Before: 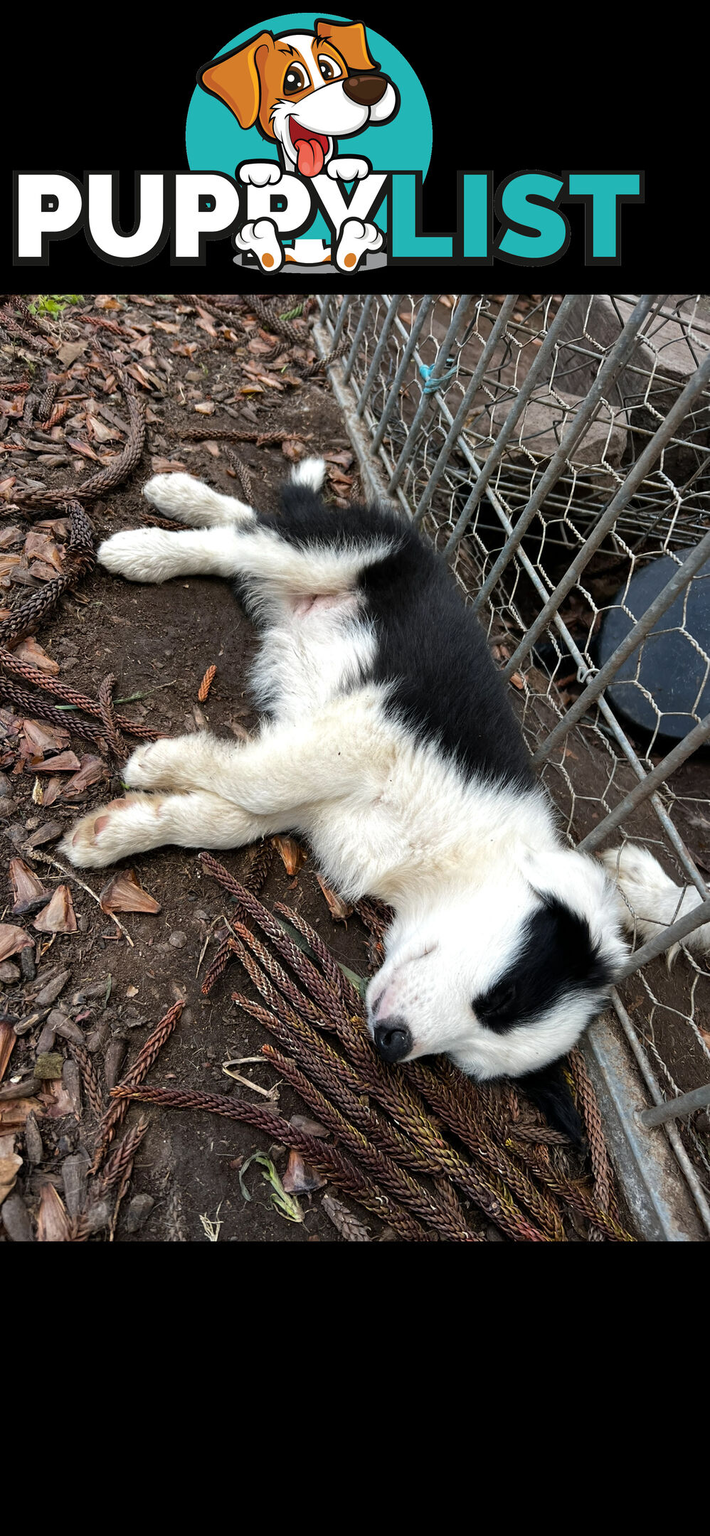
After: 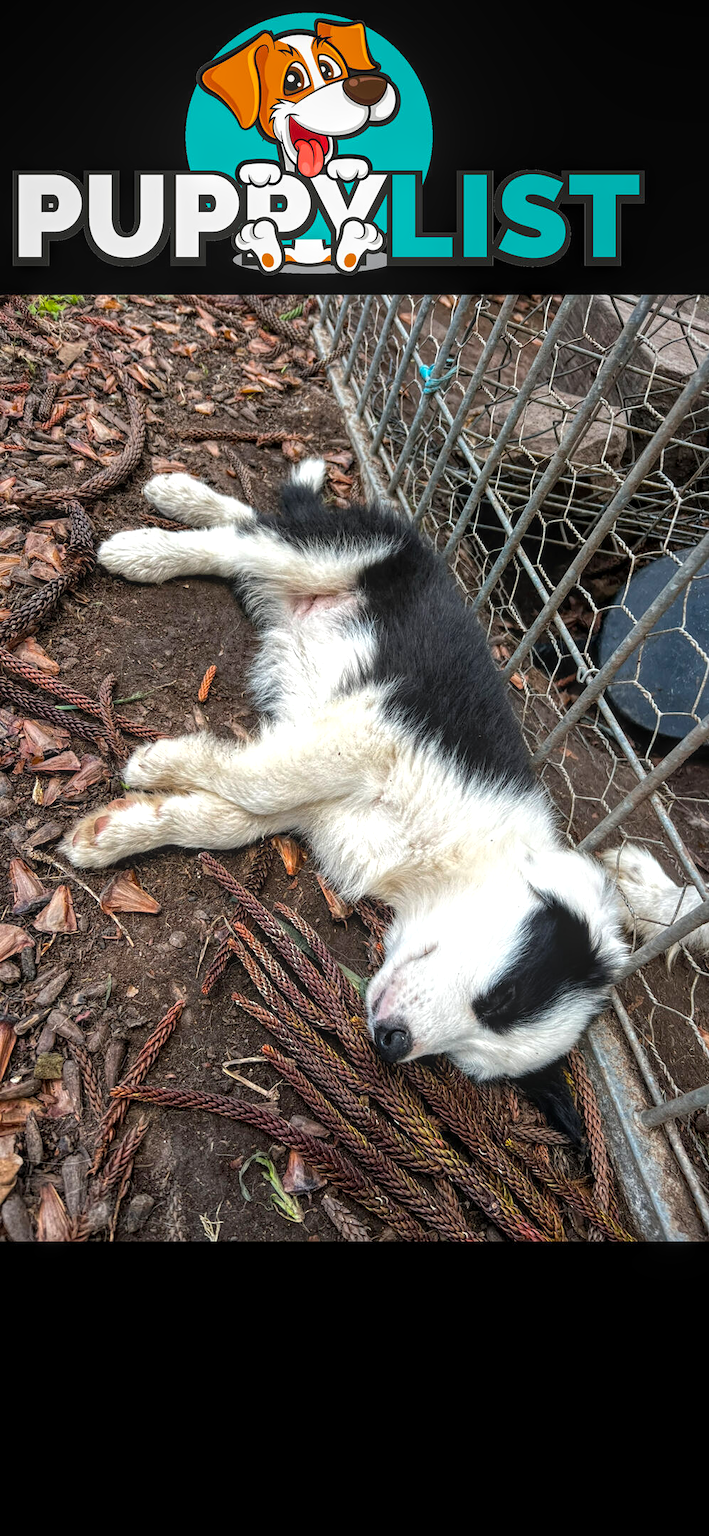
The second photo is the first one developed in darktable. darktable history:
exposure: exposure 0.203 EV, compensate highlight preservation false
local contrast: highlights 75%, shadows 55%, detail 177%, midtone range 0.205
